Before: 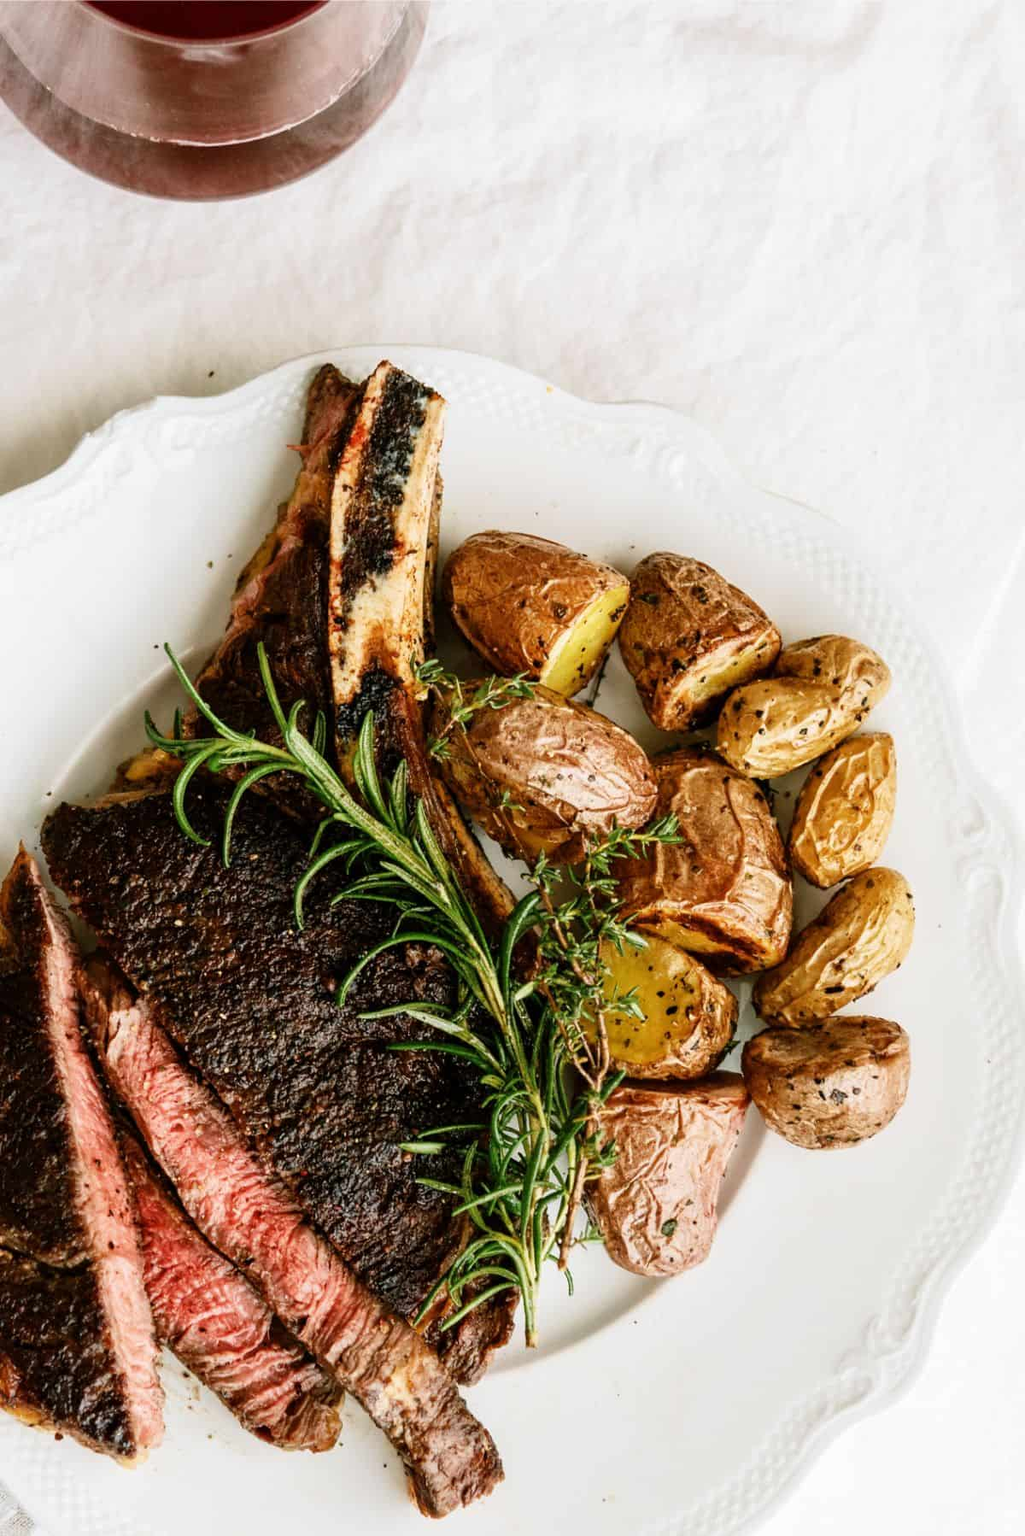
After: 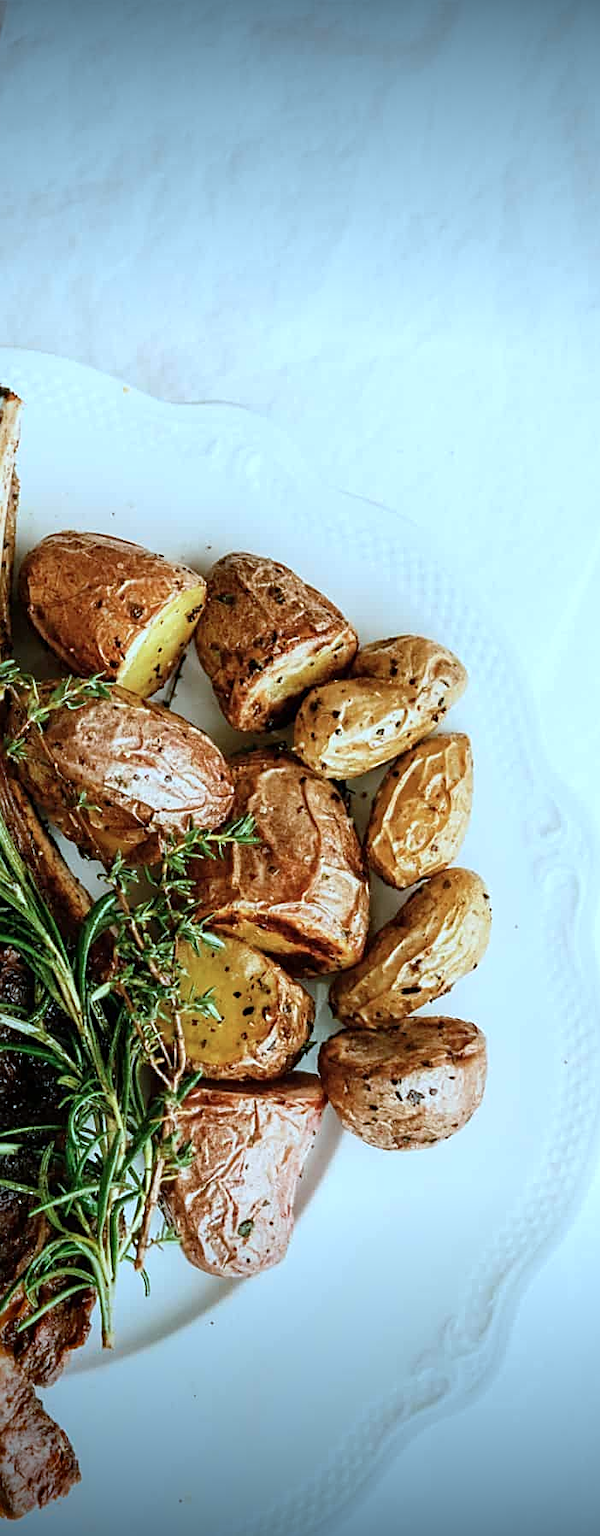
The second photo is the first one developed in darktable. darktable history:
crop: left 41.402%
sharpen: on, module defaults
vignetting: fall-off start 98.29%, fall-off radius 100%, brightness -1, saturation 0.5, width/height ratio 1.428
color correction: highlights a* -10.69, highlights b* -19.19
